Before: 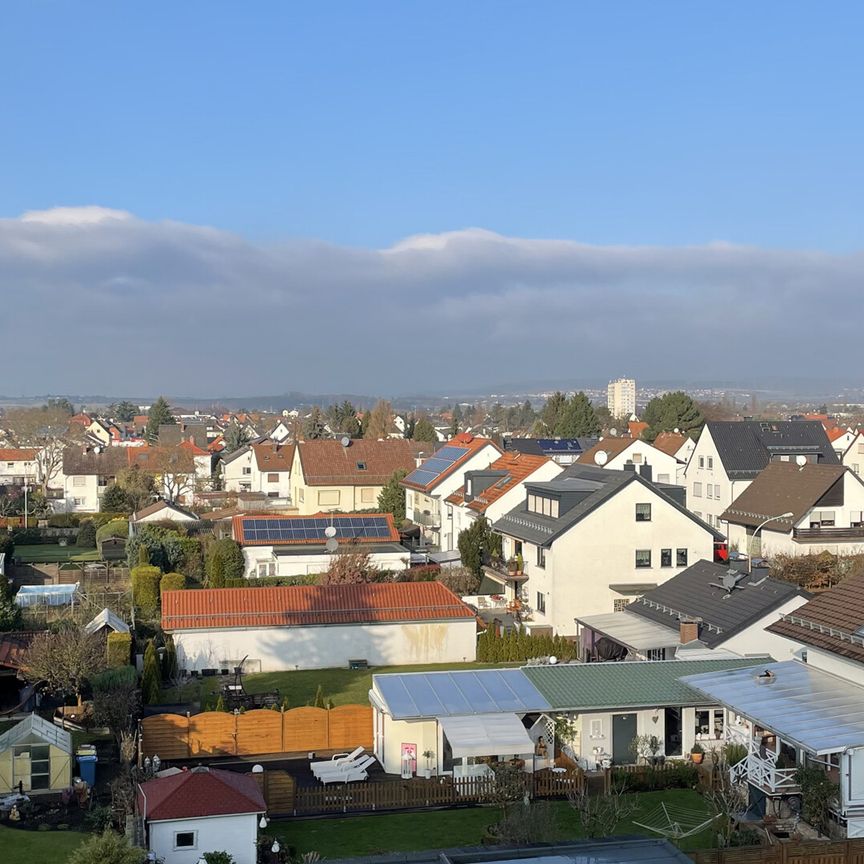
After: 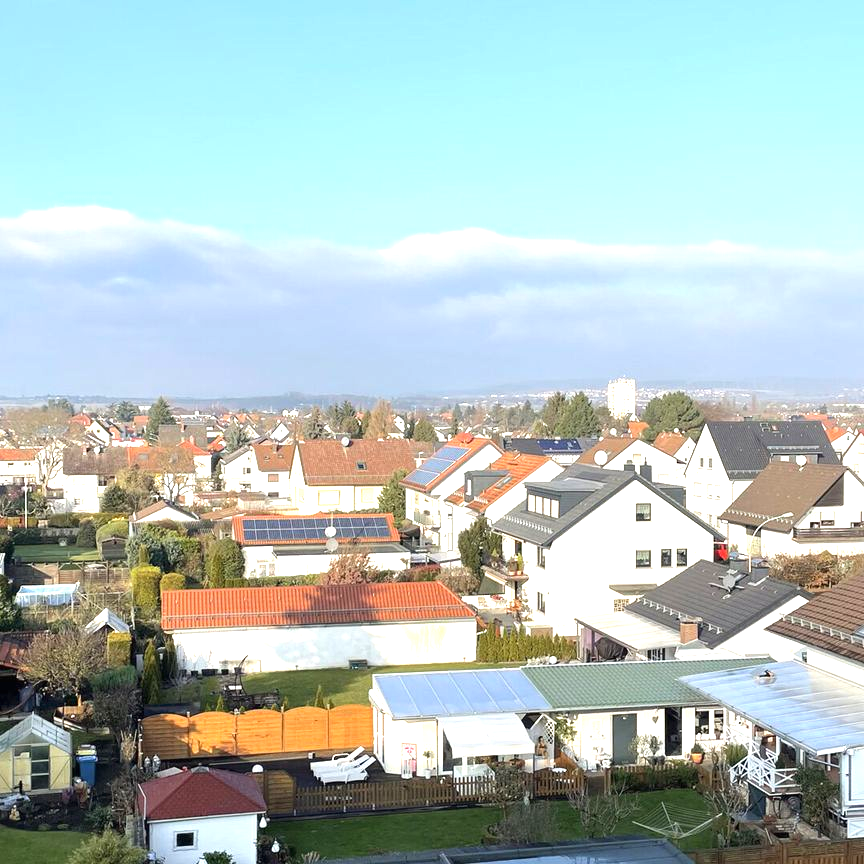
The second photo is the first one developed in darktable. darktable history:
exposure: black level correction 0, exposure 1.191 EV, compensate highlight preservation false
